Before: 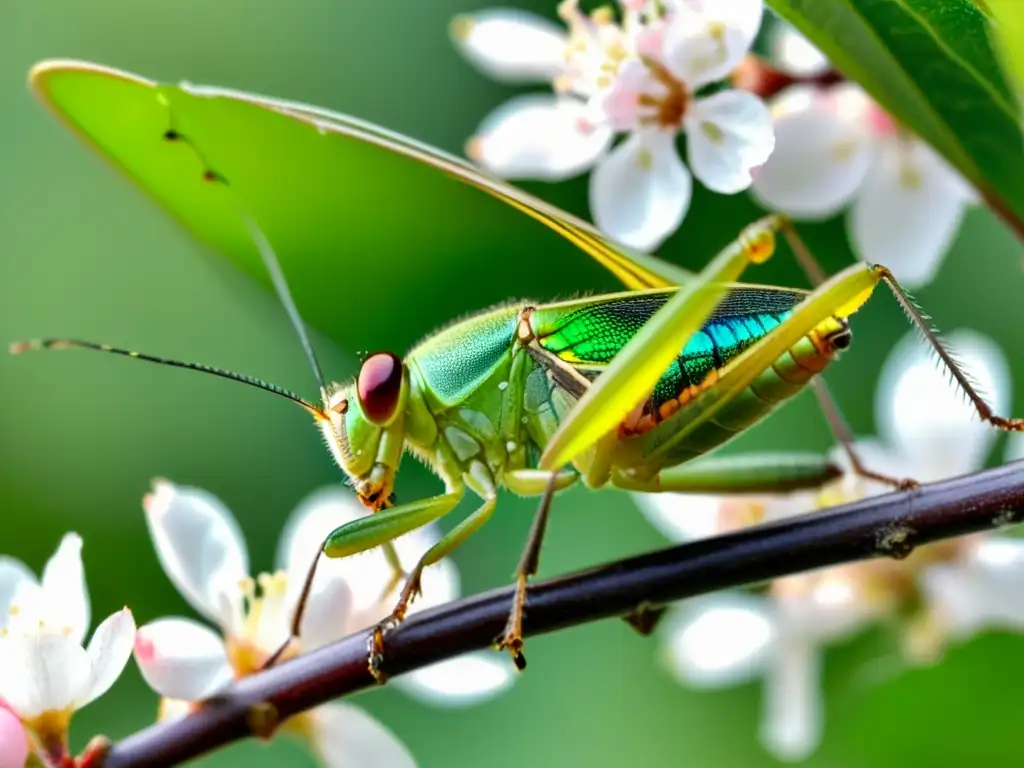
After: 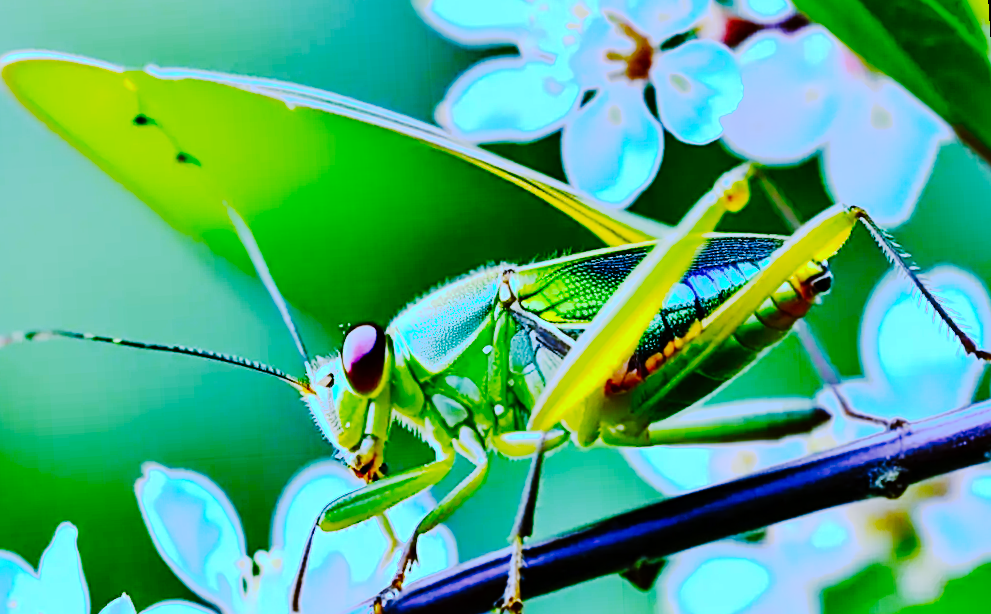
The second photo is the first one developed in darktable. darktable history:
crop and rotate: top 0%, bottom 11.49%
white balance: red 0.766, blue 1.537
exposure: compensate highlight preservation false
color balance: output saturation 120%
rotate and perspective: rotation -3.52°, crop left 0.036, crop right 0.964, crop top 0.081, crop bottom 0.919
tone curve: curves: ch0 [(0, 0) (0.003, 0.001) (0.011, 0.005) (0.025, 0.009) (0.044, 0.014) (0.069, 0.019) (0.1, 0.028) (0.136, 0.039) (0.177, 0.073) (0.224, 0.134) (0.277, 0.218) (0.335, 0.343) (0.399, 0.488) (0.468, 0.608) (0.543, 0.699) (0.623, 0.773) (0.709, 0.819) (0.801, 0.852) (0.898, 0.874) (1, 1)], preserve colors none
sharpen: radius 2.529, amount 0.323
